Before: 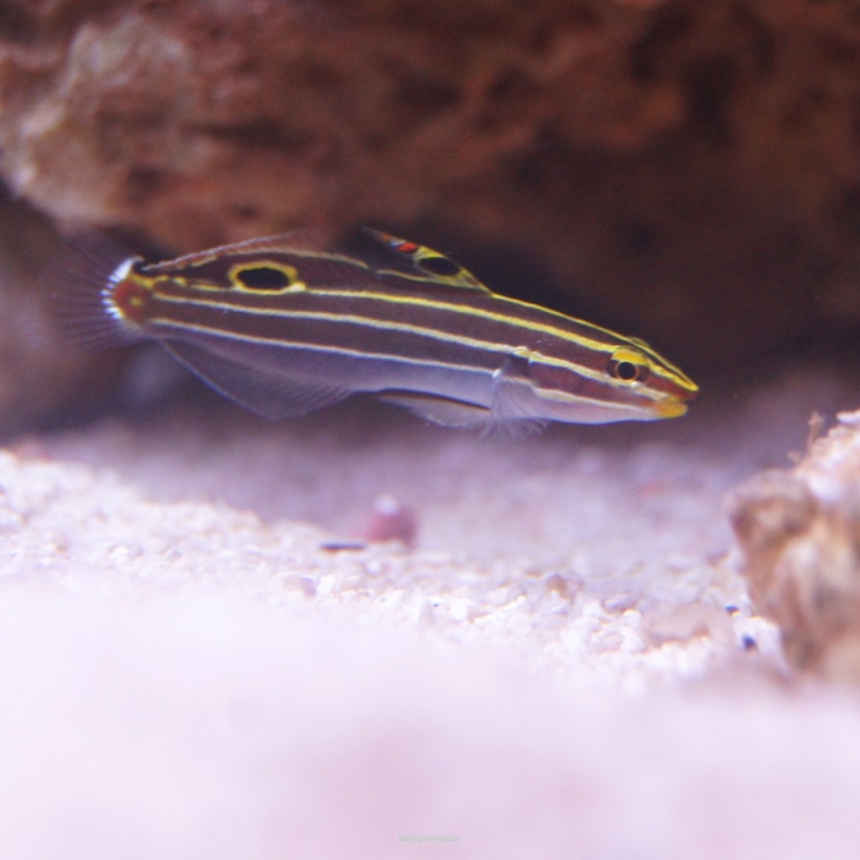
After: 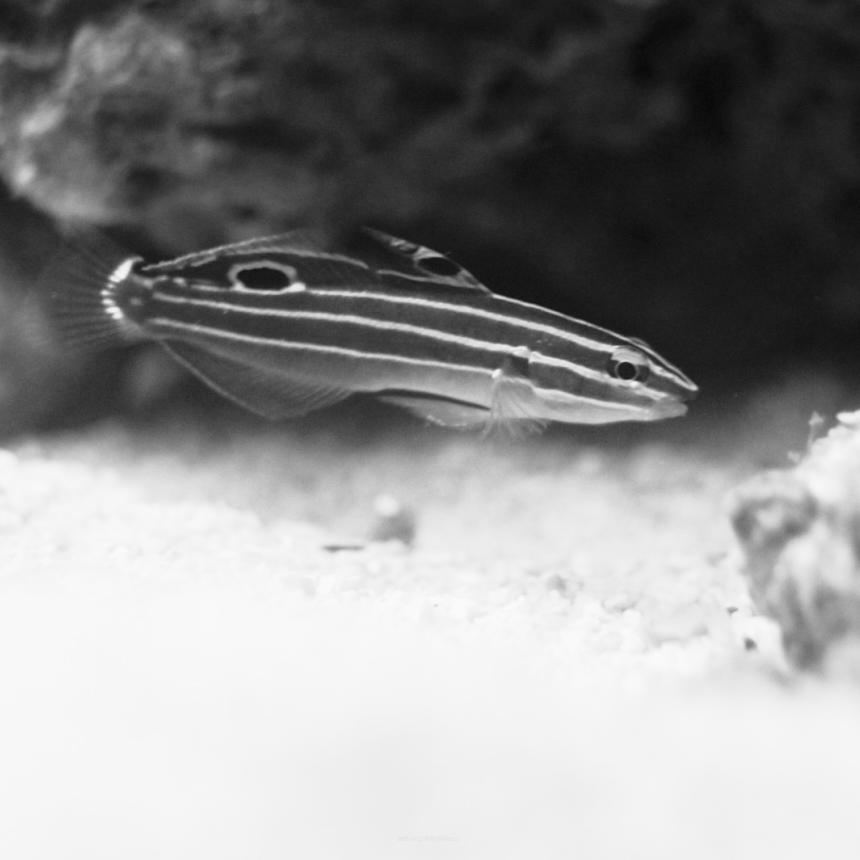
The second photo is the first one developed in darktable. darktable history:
tone curve: curves: ch0 [(0.016, 0.011) (0.084, 0.026) (0.469, 0.508) (0.721, 0.862) (1, 1)], color space Lab, linked channels, preserve colors none
color calibration "t3mujinpack channel mixer": output gray [0.21, 0.42, 0.37, 0], gray › normalize channels true, illuminant same as pipeline (D50), adaptation XYZ, x 0.346, y 0.359, gamut compression 0
